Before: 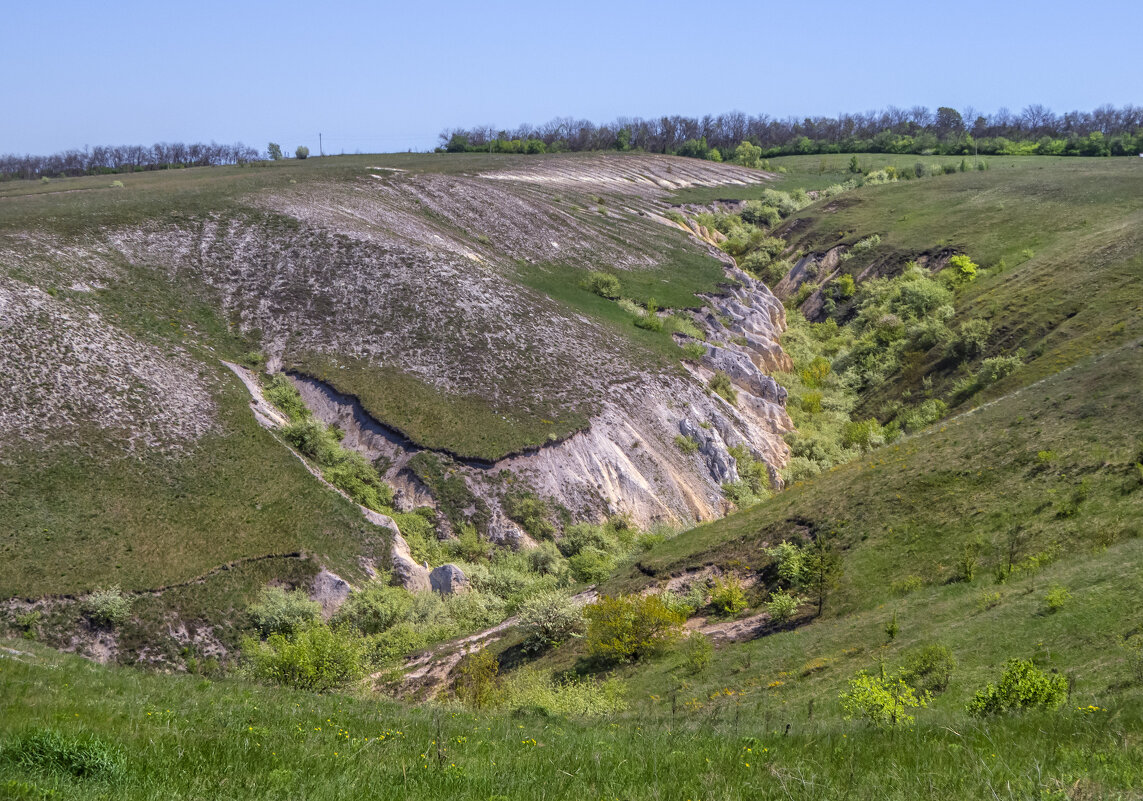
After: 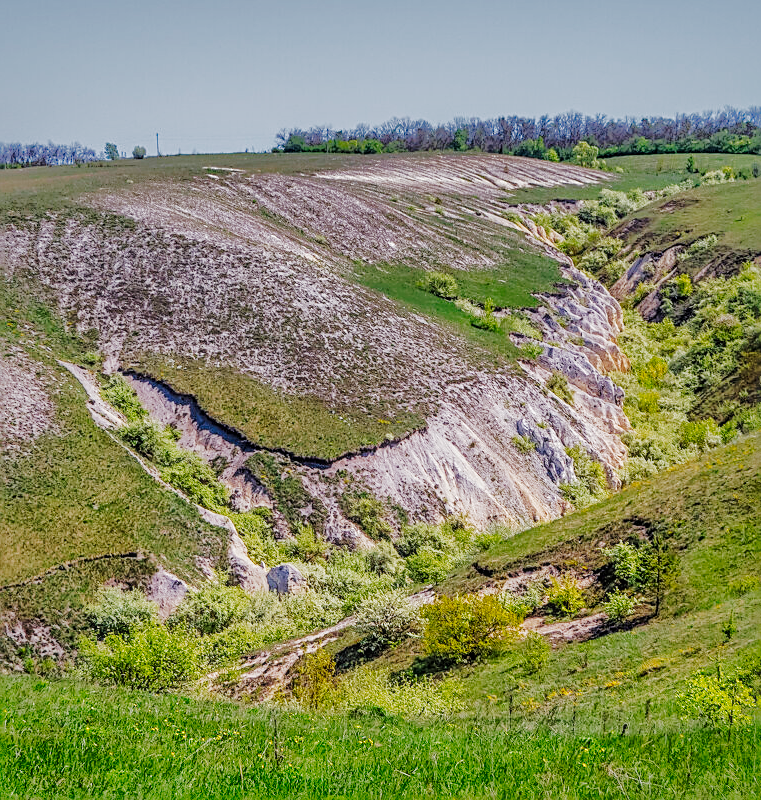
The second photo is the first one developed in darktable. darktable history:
tone equalizer: -8 EV -0.419 EV, -7 EV -0.42 EV, -6 EV -0.351 EV, -5 EV -0.209 EV, -3 EV 0.233 EV, -2 EV 0.336 EV, -1 EV 0.412 EV, +0 EV 0.394 EV
local contrast: on, module defaults
crop and rotate: left 14.329%, right 19.041%
color zones: curves: ch0 [(0, 0.5) (0.143, 0.5) (0.286, 0.5) (0.429, 0.5) (0.571, 0.5) (0.714, 0.476) (0.857, 0.5) (1, 0.5)]; ch2 [(0, 0.5) (0.143, 0.5) (0.286, 0.5) (0.429, 0.5) (0.571, 0.5) (0.714, 0.487) (0.857, 0.5) (1, 0.5)]
tone curve: curves: ch0 [(0, 0.021) (0.104, 0.093) (0.236, 0.234) (0.456, 0.566) (0.647, 0.78) (0.864, 0.9) (1, 0.932)]; ch1 [(0, 0) (0.353, 0.344) (0.43, 0.401) (0.479, 0.476) (0.502, 0.504) (0.544, 0.534) (0.566, 0.566) (0.612, 0.621) (0.657, 0.679) (1, 1)]; ch2 [(0, 0) (0.34, 0.314) (0.434, 0.43) (0.5, 0.498) (0.528, 0.536) (0.56, 0.576) (0.595, 0.638) (0.644, 0.729) (1, 1)], preserve colors none
shadows and highlights: shadows 38.78, highlights -75.61
sharpen: amount 0.753
